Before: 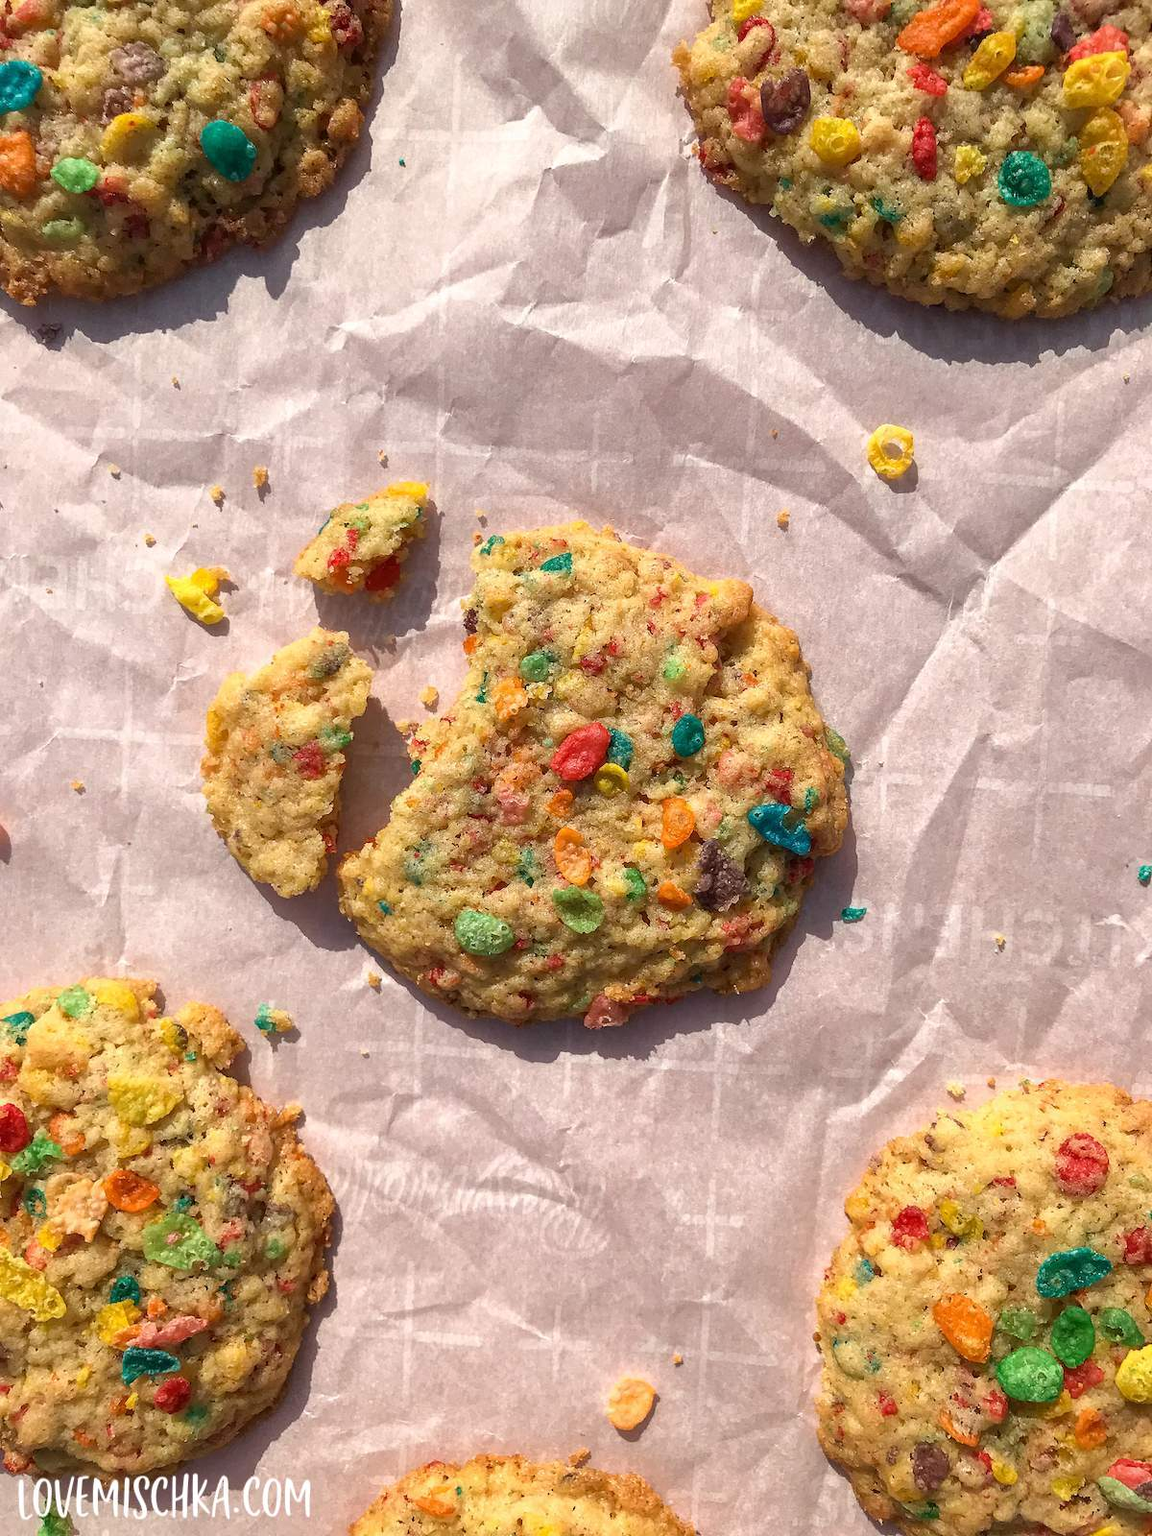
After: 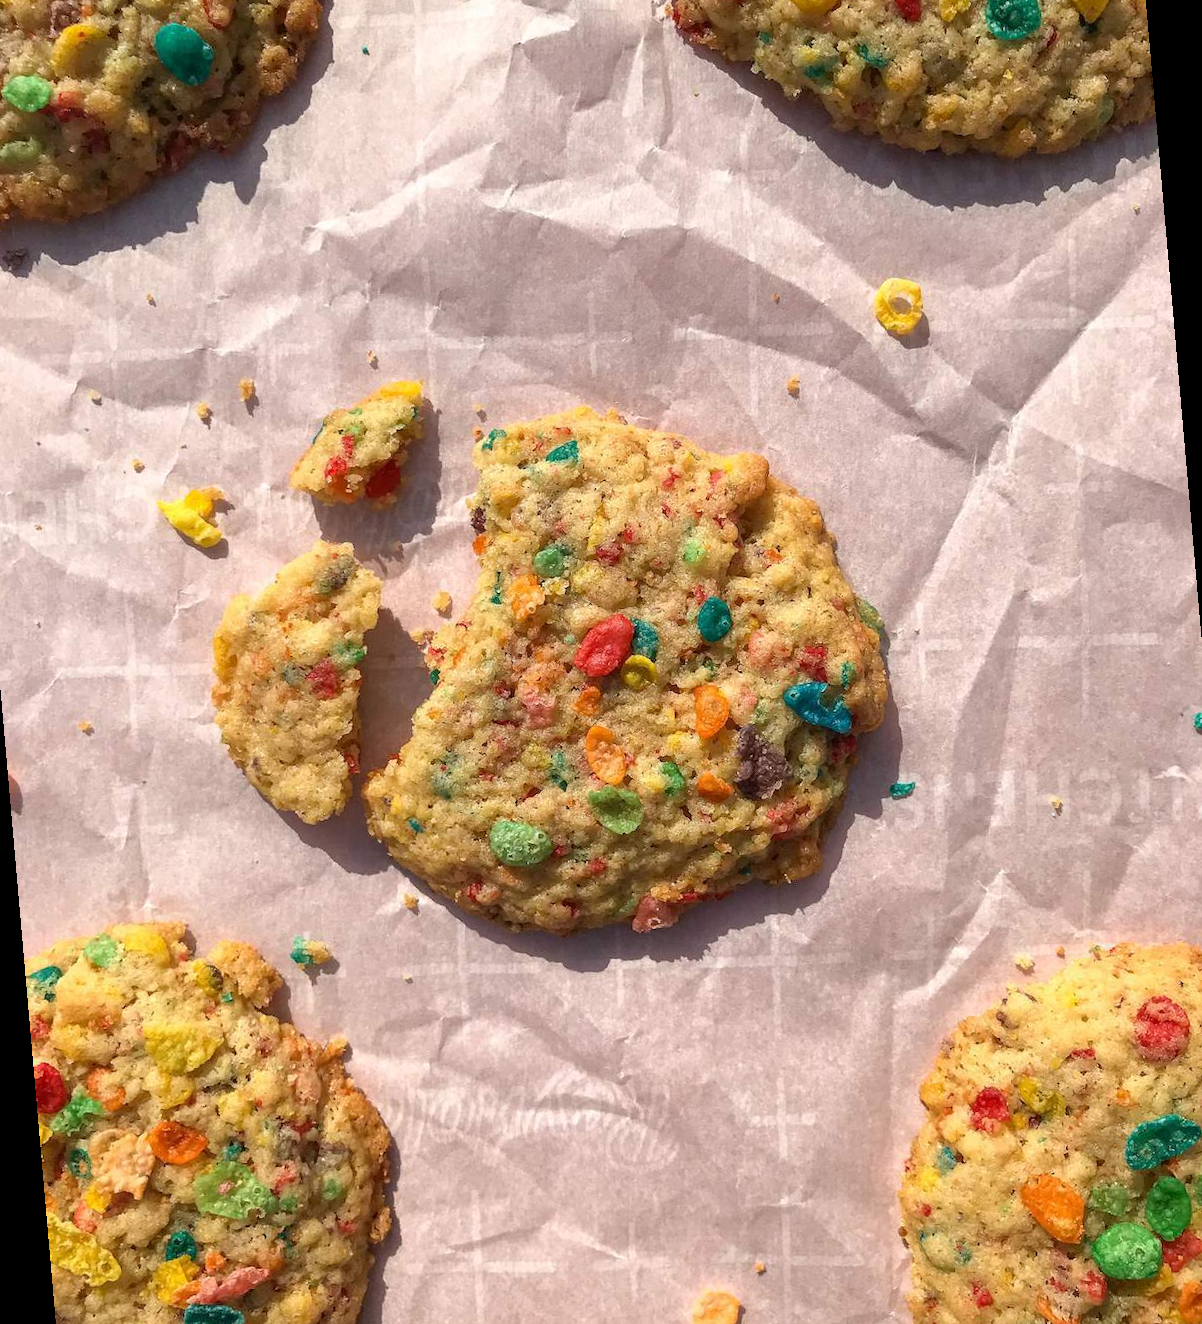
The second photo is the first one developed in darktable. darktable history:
rotate and perspective: rotation -5°, crop left 0.05, crop right 0.952, crop top 0.11, crop bottom 0.89
